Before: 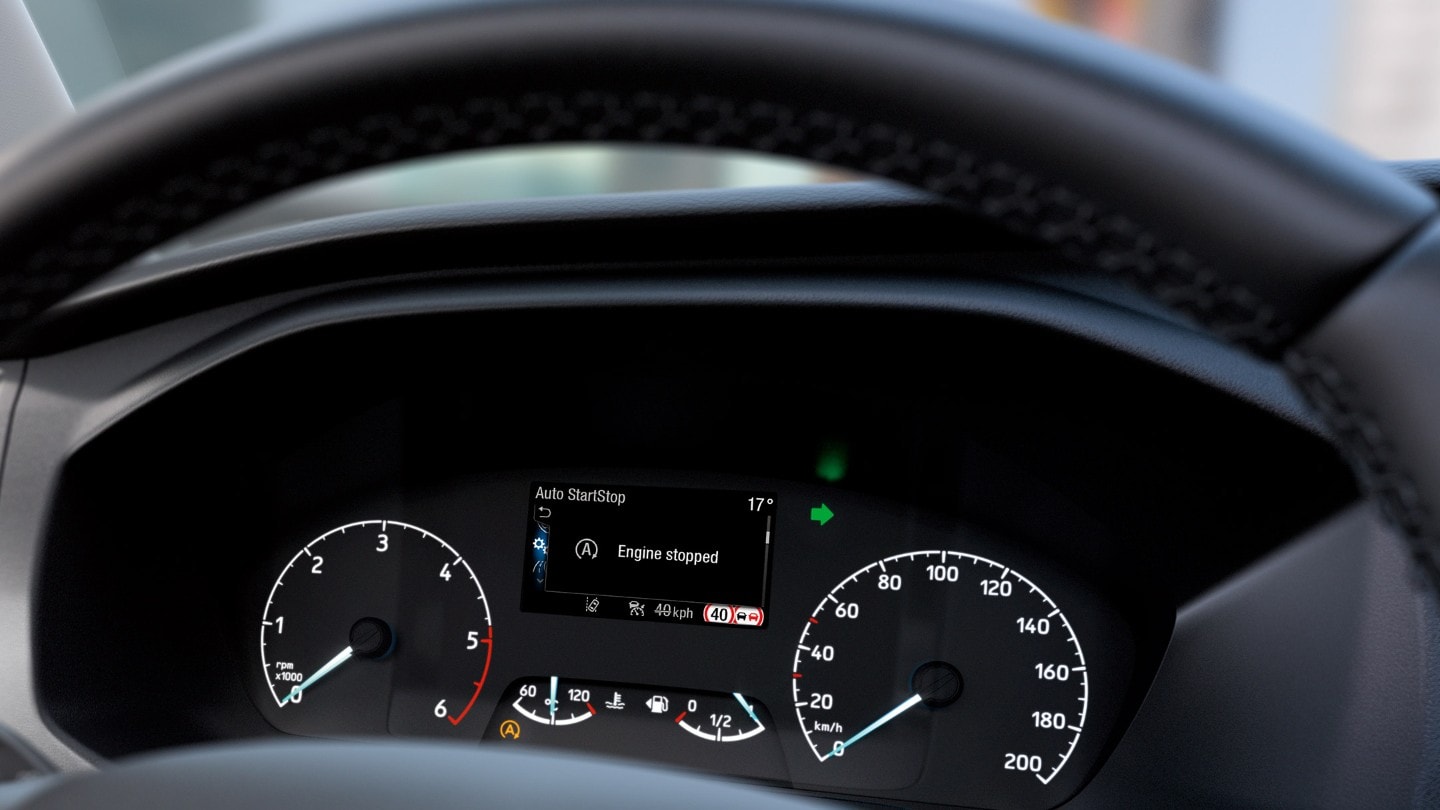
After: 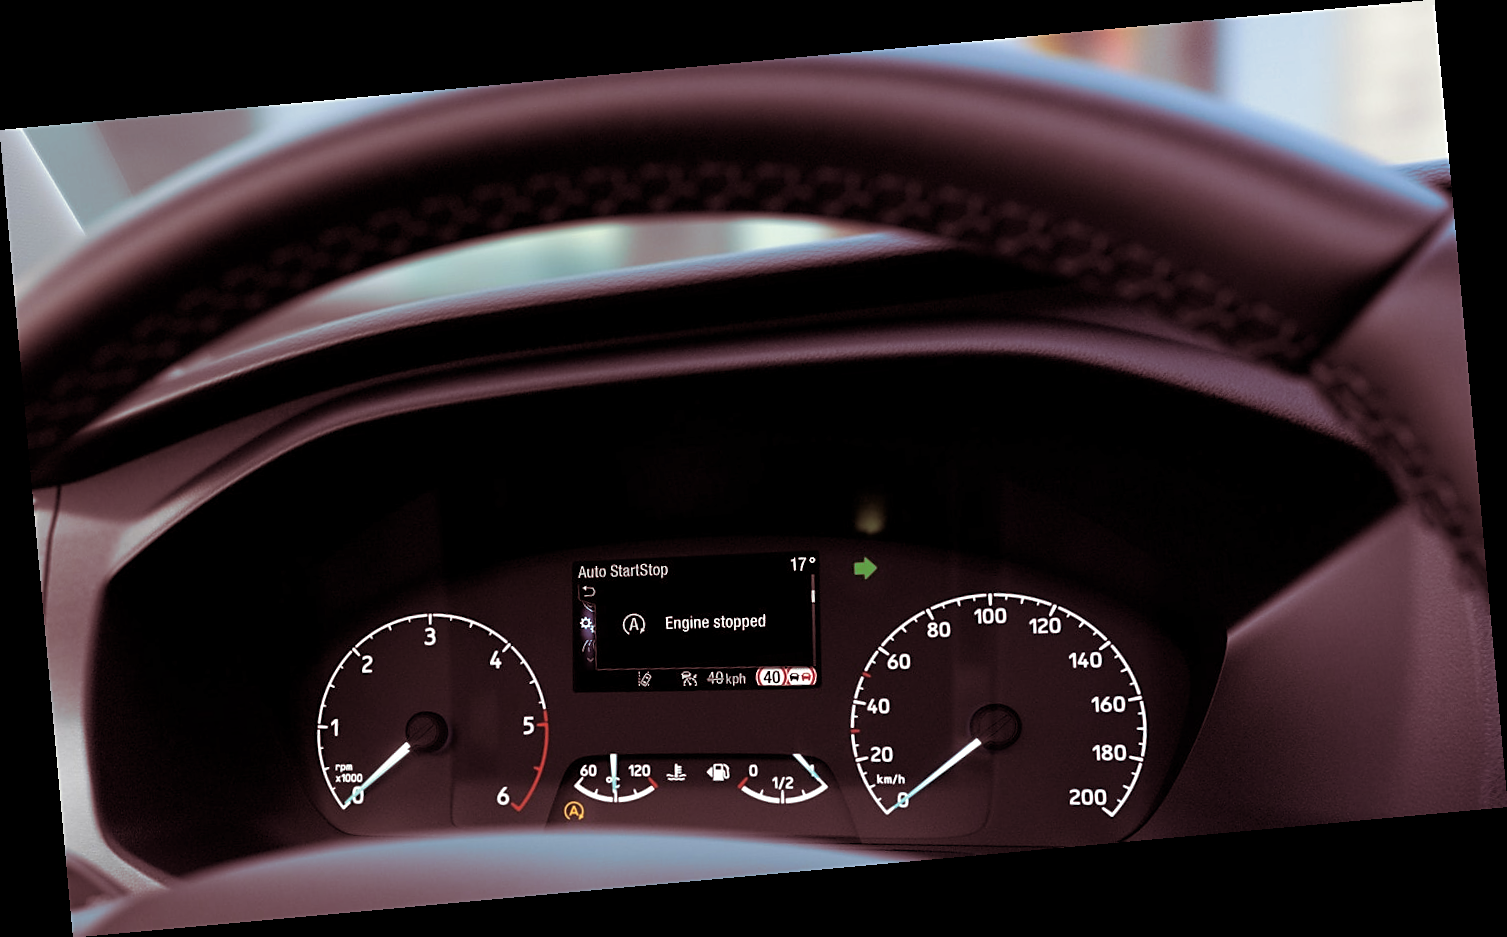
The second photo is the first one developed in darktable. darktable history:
rotate and perspective: rotation -5.2°, automatic cropping off
sharpen: radius 1.864, amount 0.398, threshold 1.271
exposure: exposure 0.178 EV, compensate exposure bias true, compensate highlight preservation false
split-toning: on, module defaults
